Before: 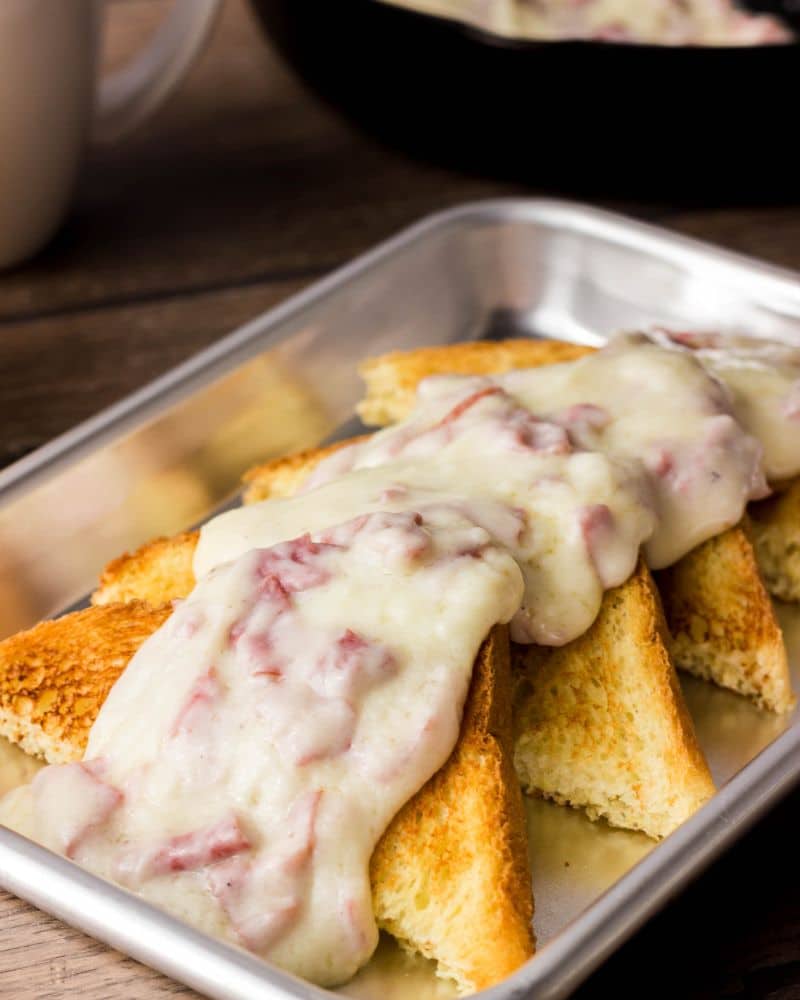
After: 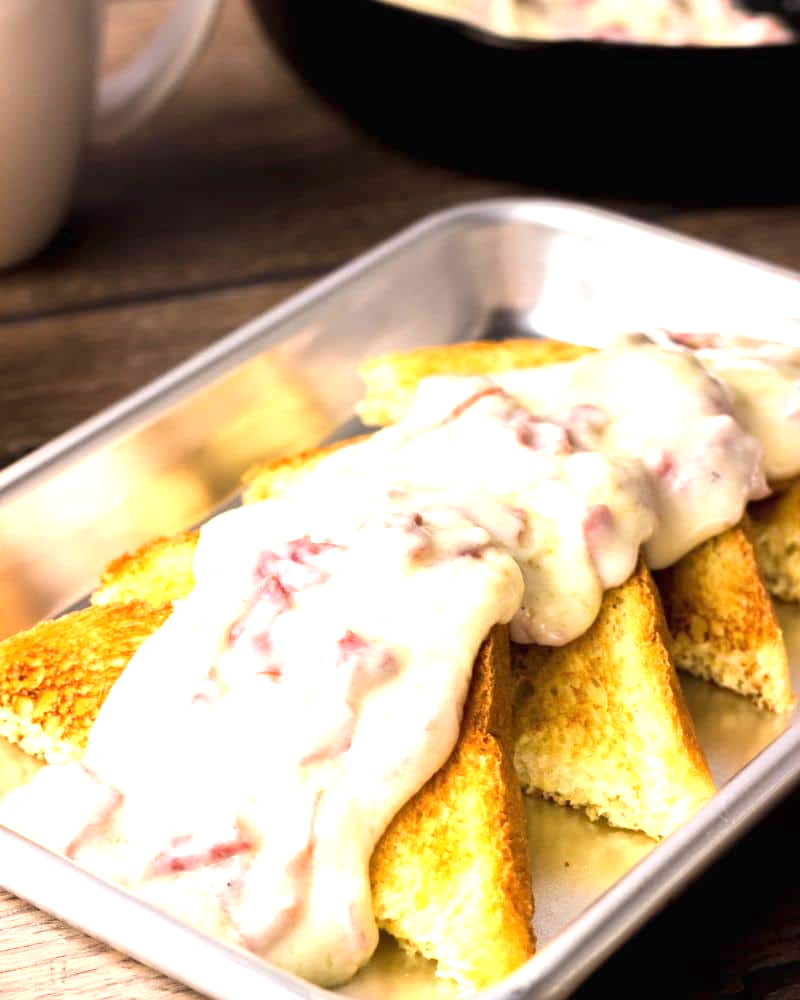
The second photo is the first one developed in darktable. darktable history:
exposure: black level correction 0, exposure 1.106 EV, compensate highlight preservation false
tone equalizer: smoothing diameter 24.94%, edges refinement/feathering 10.78, preserve details guided filter
